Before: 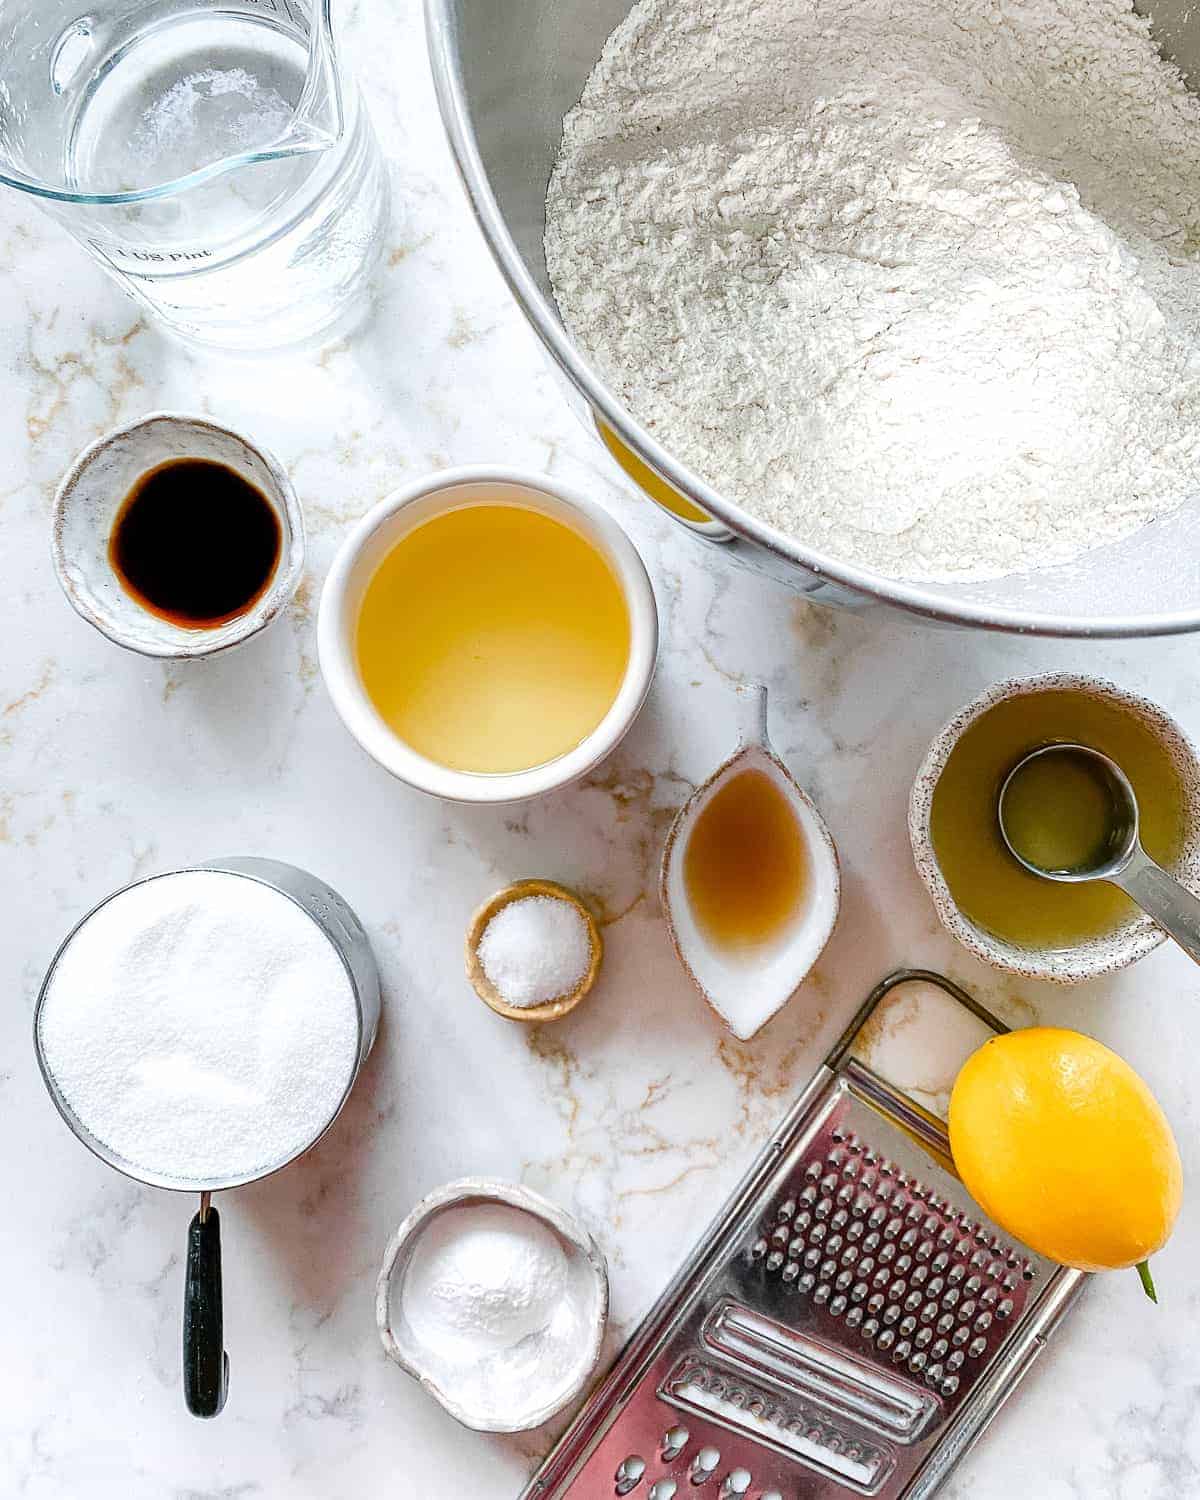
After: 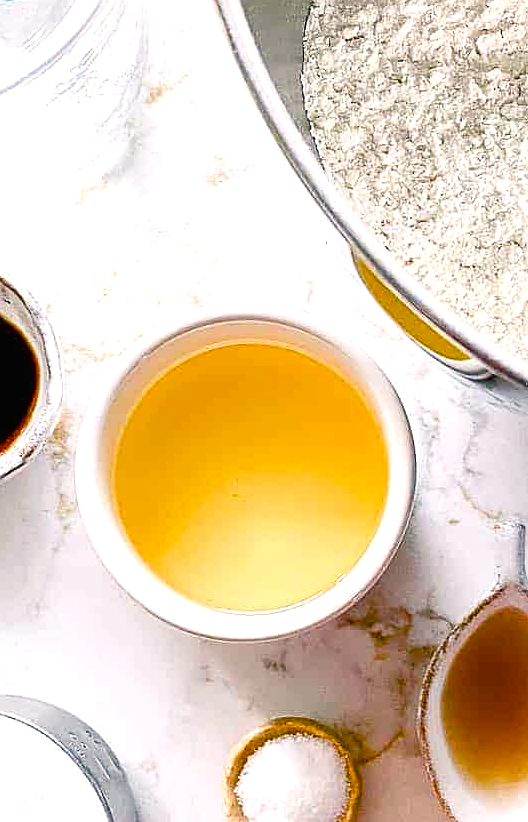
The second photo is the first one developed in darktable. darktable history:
contrast brightness saturation: contrast 0.1, brightness 0.03, saturation 0.09
crop: left 20.248%, top 10.86%, right 35.675%, bottom 34.321%
sharpen: on, module defaults
tone equalizer: on, module defaults
color balance rgb: shadows lift › chroma 1%, shadows lift › hue 217.2°, power › hue 310.8°, highlights gain › chroma 2%, highlights gain › hue 44.4°, global offset › luminance 0.25%, global offset › hue 171.6°, perceptual saturation grading › global saturation 14.09%, perceptual saturation grading › highlights -30%, perceptual saturation grading › shadows 50.67%, global vibrance 25%, contrast 20%
